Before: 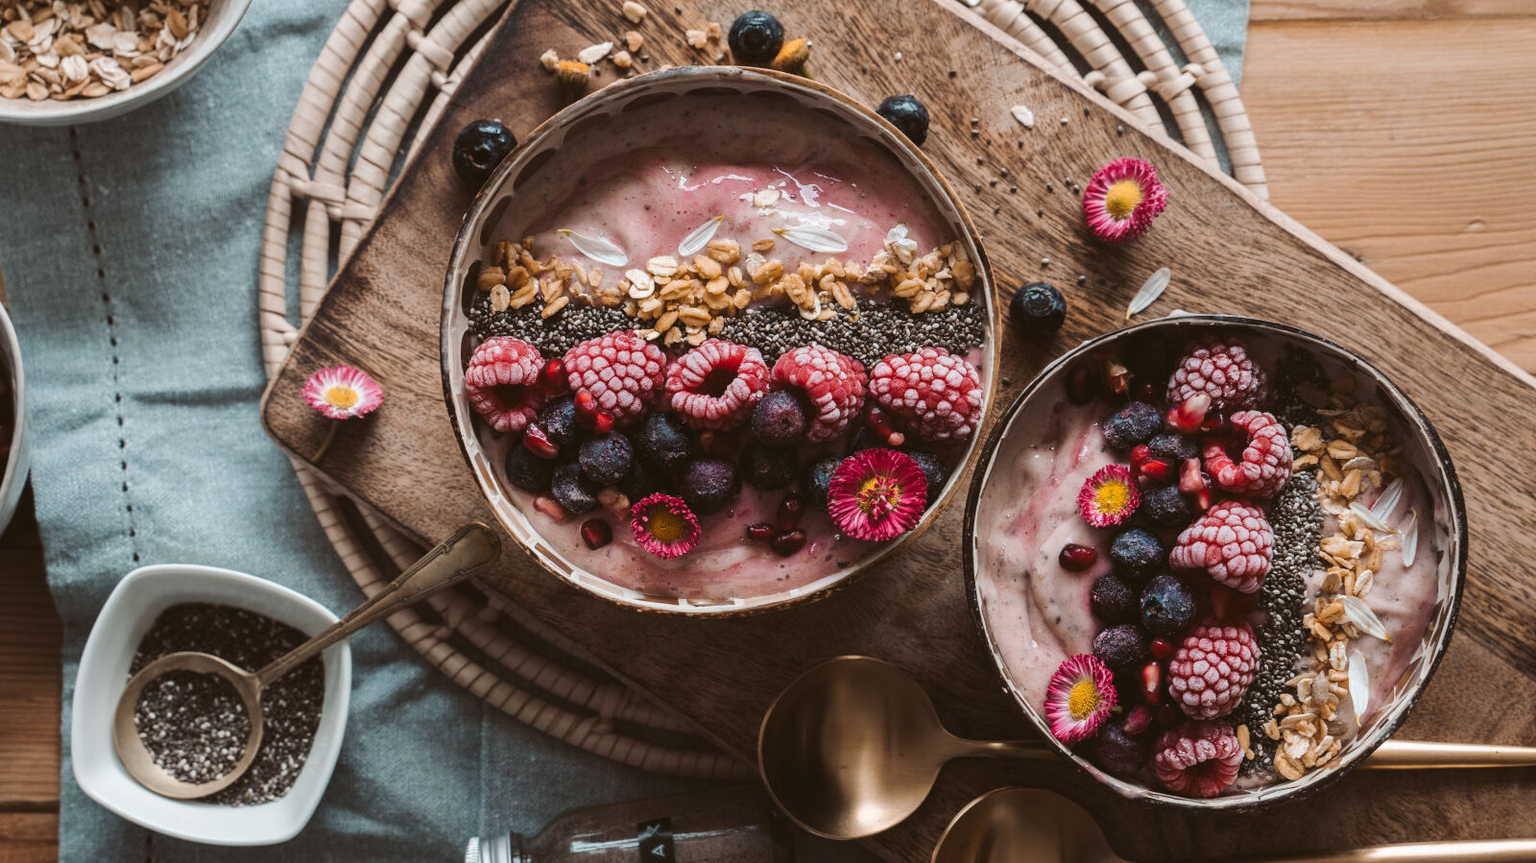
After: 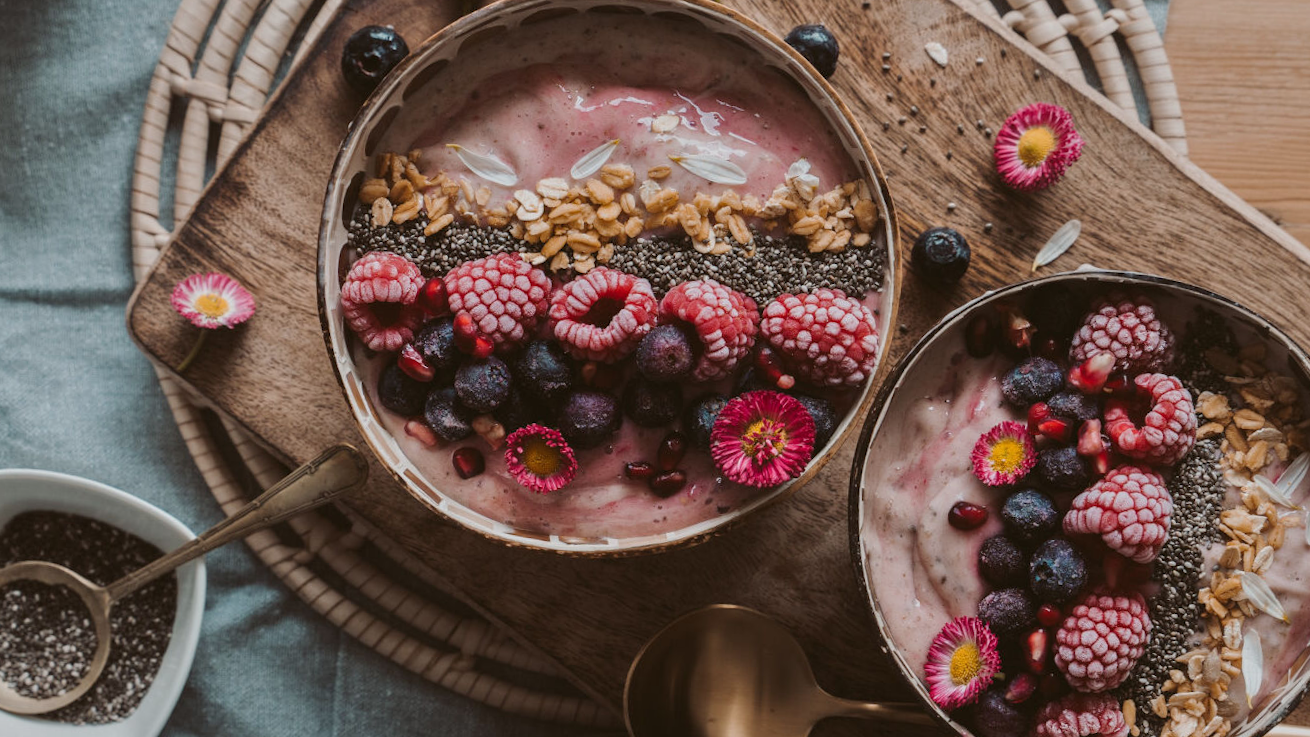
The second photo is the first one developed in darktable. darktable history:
crop and rotate: angle -3.27°, left 5.164%, top 5.19%, right 4.729%, bottom 4.577%
tone equalizer: -8 EV -0.002 EV, -7 EV 0.005 EV, -6 EV -0.033 EV, -5 EV 0.012 EV, -4 EV -0.018 EV, -3 EV 0.017 EV, -2 EV -0.07 EV, -1 EV -0.315 EV, +0 EV -0.592 EV
